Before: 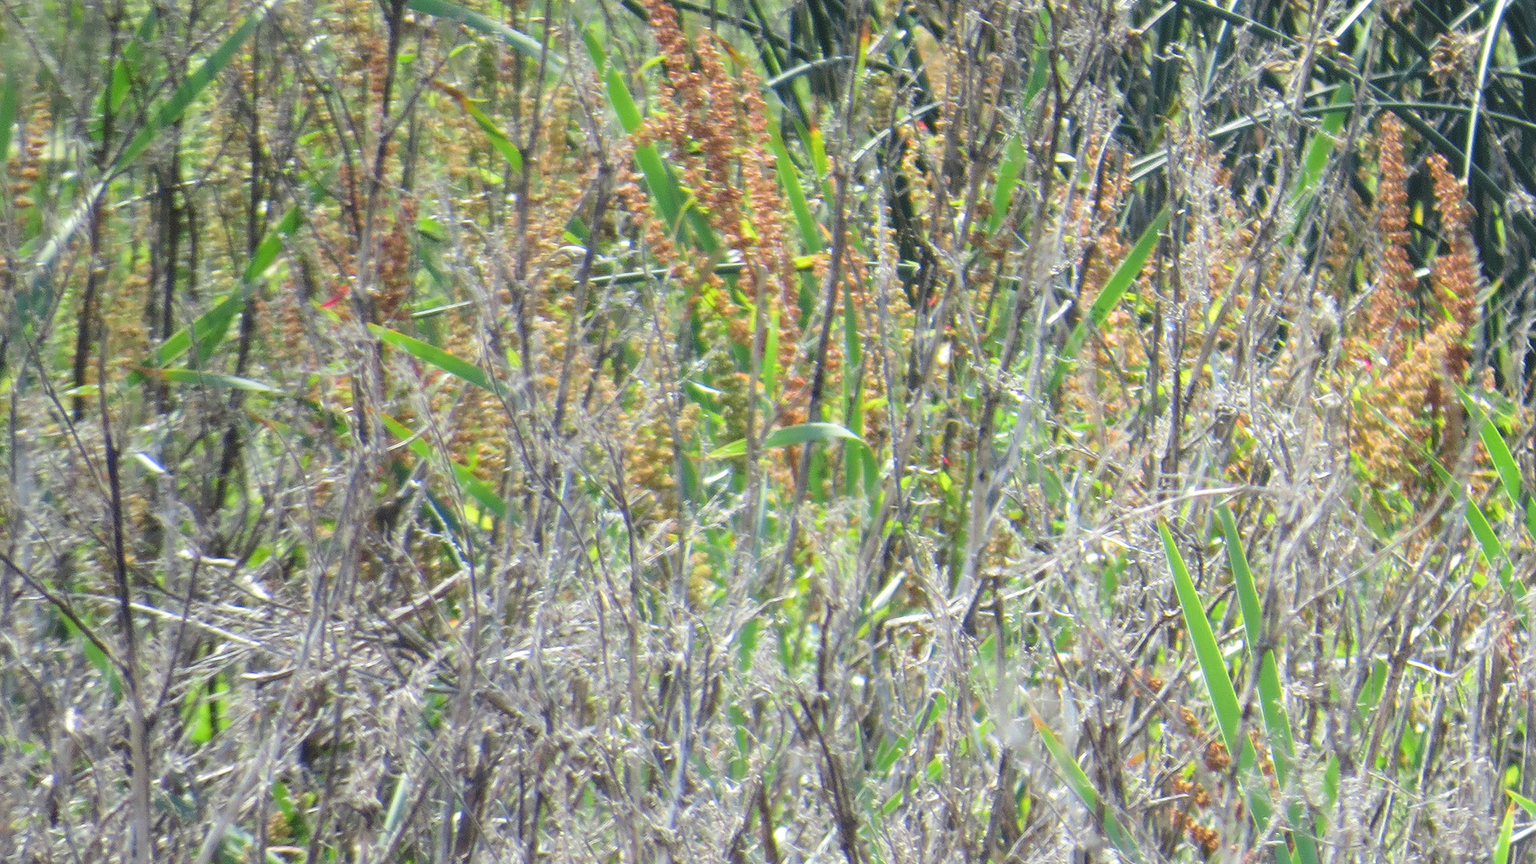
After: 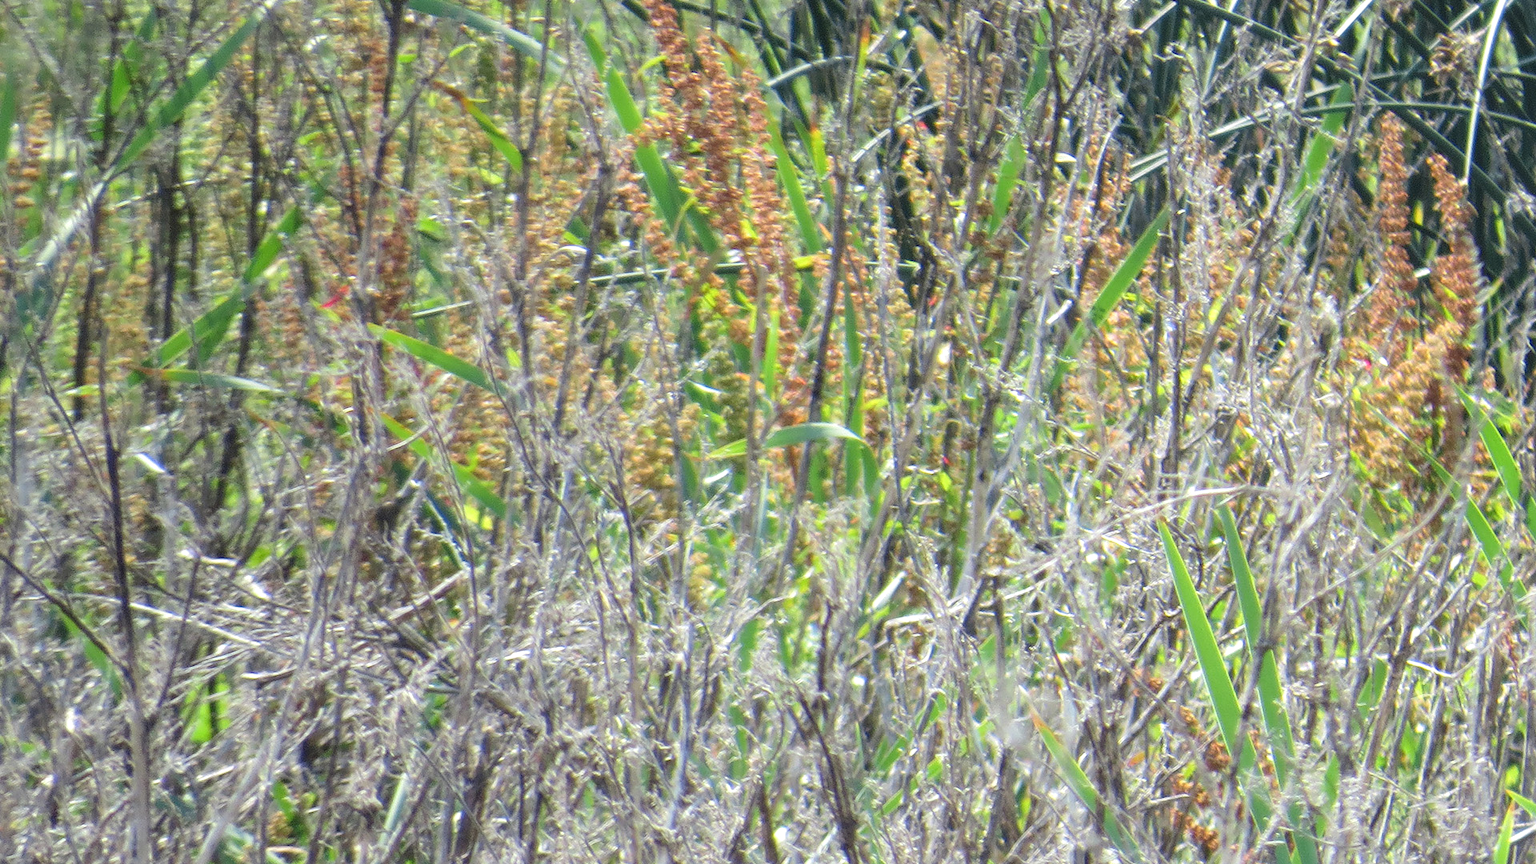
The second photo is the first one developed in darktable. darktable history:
local contrast: highlights 105%, shadows 102%, detail 120%, midtone range 0.2
